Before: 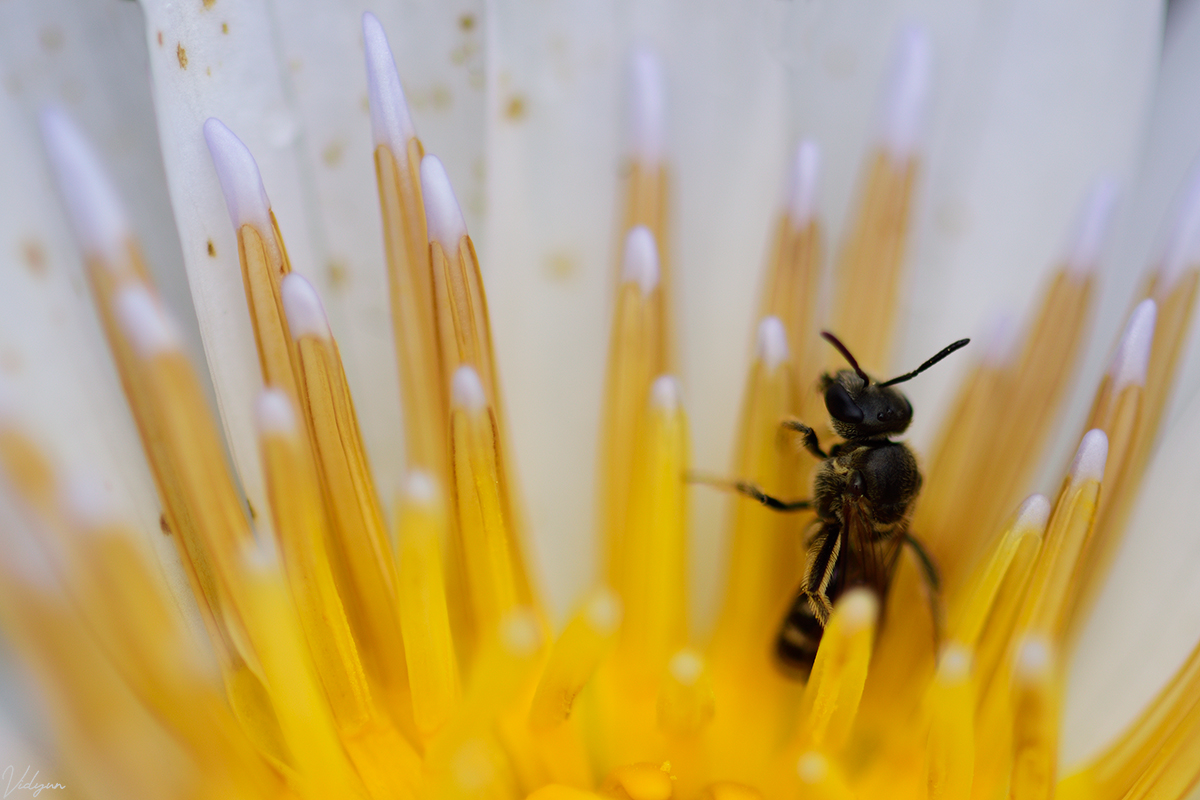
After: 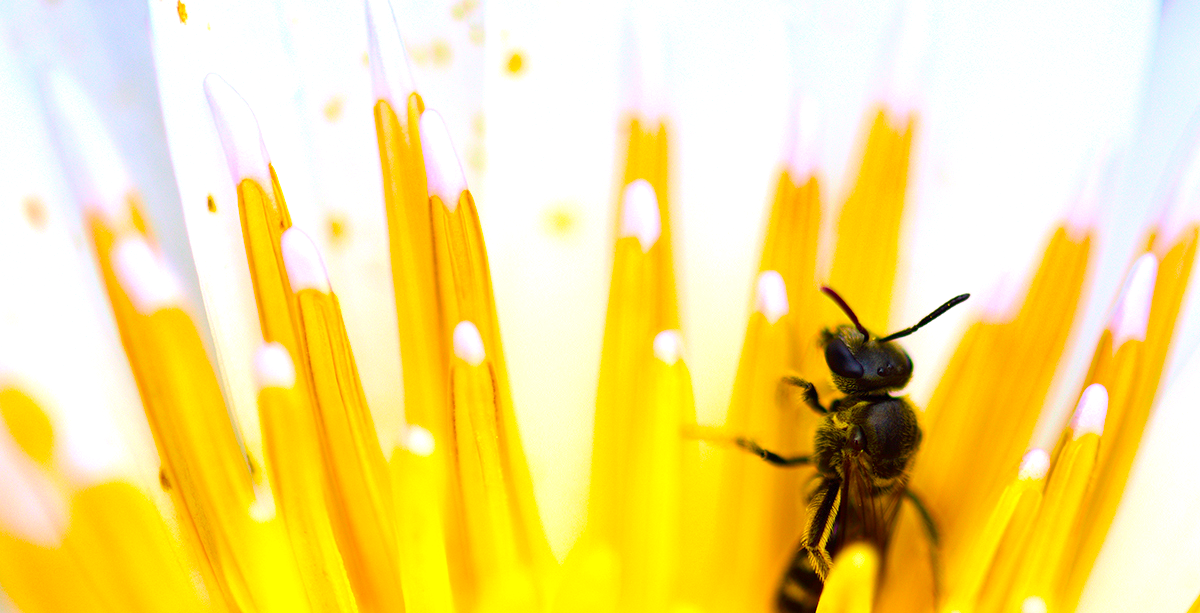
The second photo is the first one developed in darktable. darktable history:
color balance rgb: linear chroma grading › global chroma 42%, perceptual saturation grading › global saturation 42%, global vibrance 33%
crop: top 5.667%, bottom 17.637%
exposure: exposure 1.061 EV, compensate highlight preservation false
